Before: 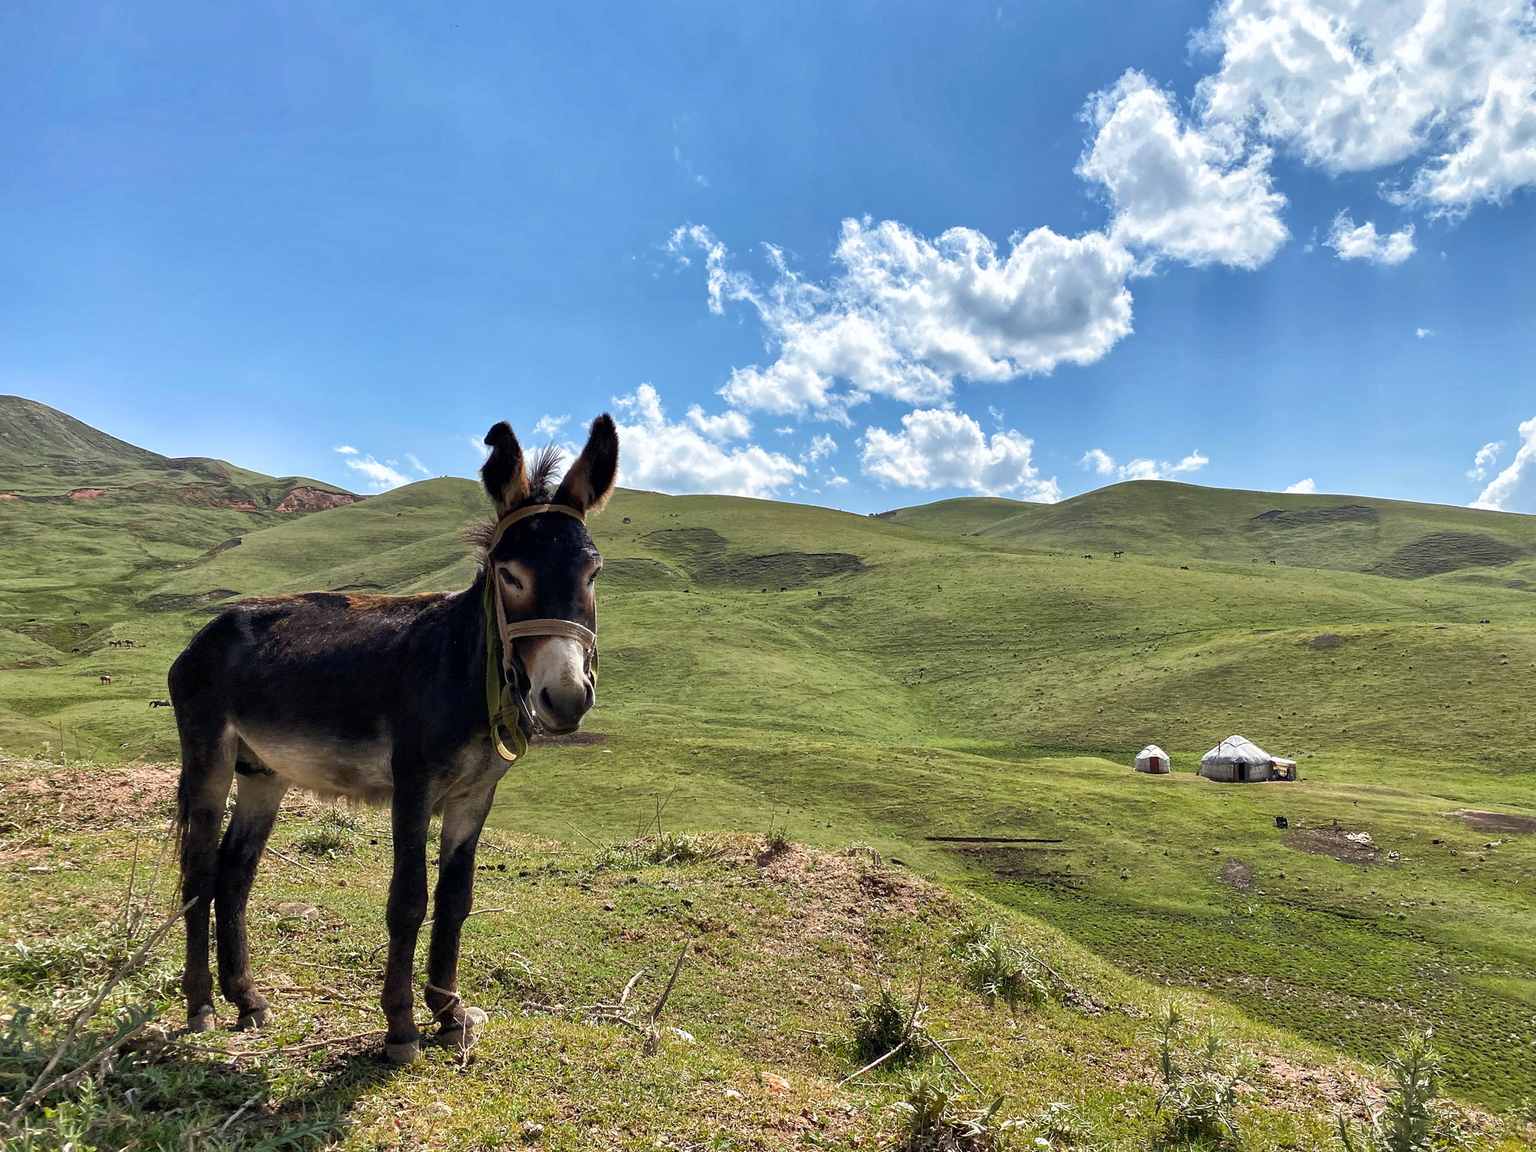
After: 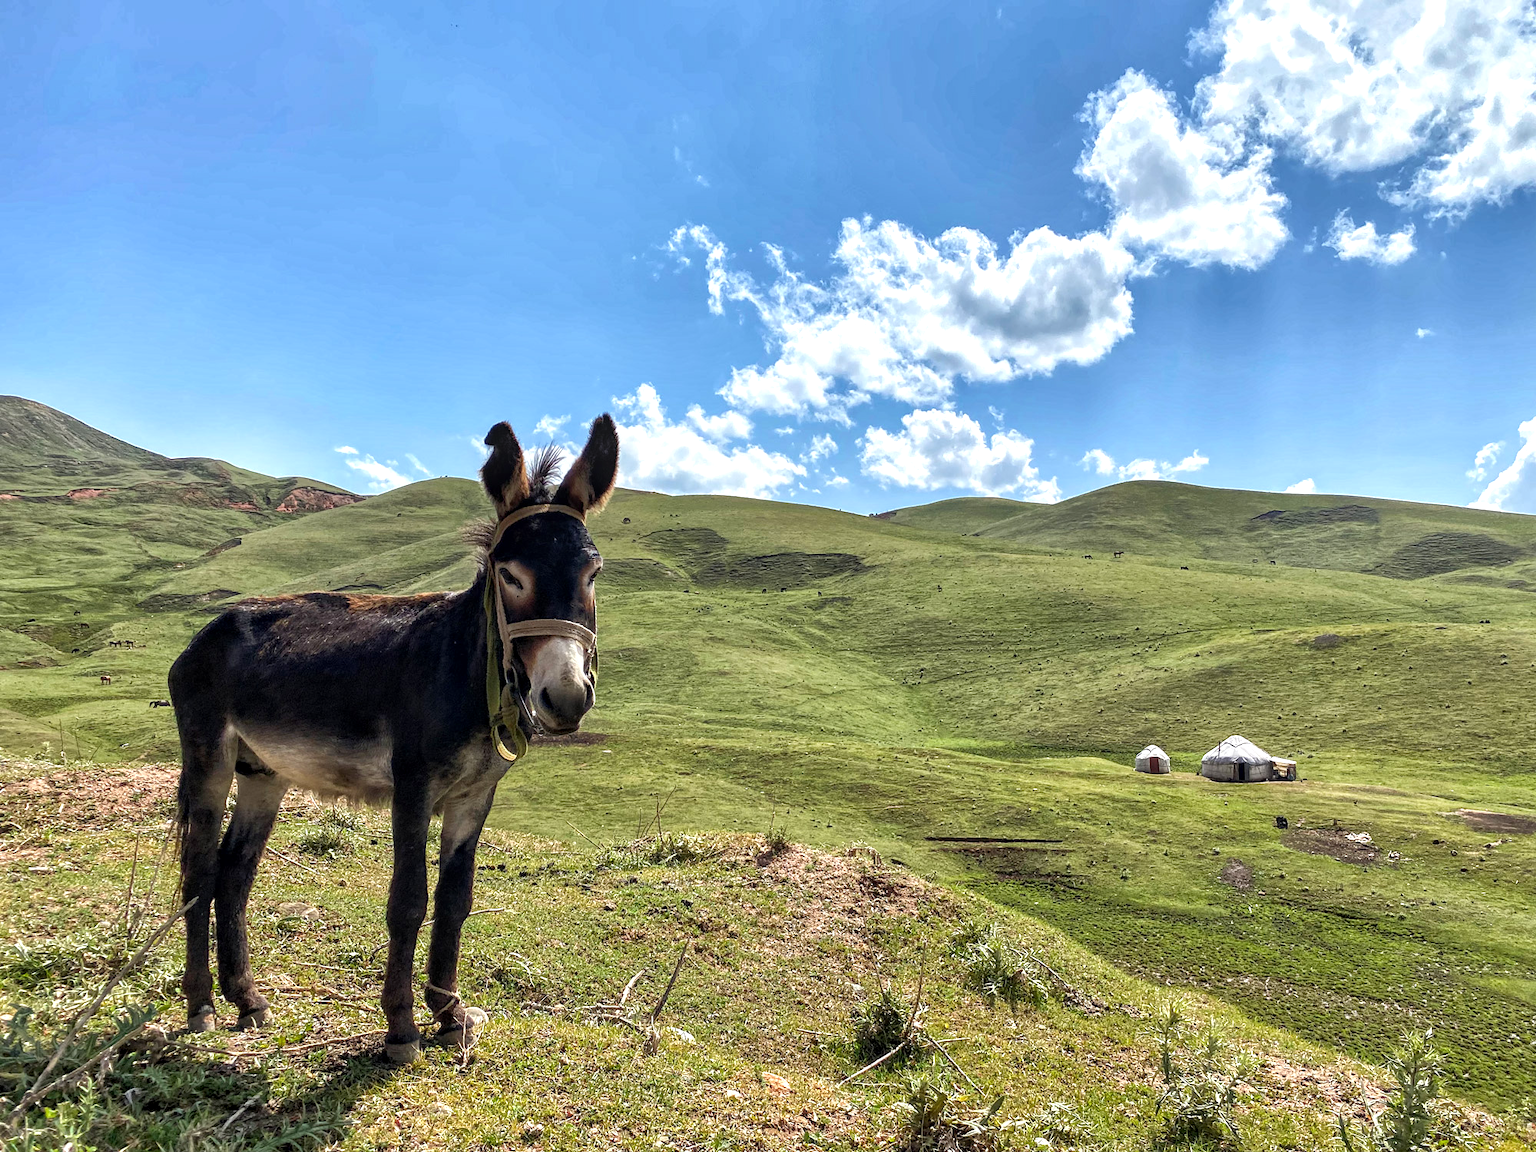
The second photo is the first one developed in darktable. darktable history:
exposure: exposure 0.3 EV, compensate highlight preservation false
local contrast: on, module defaults
